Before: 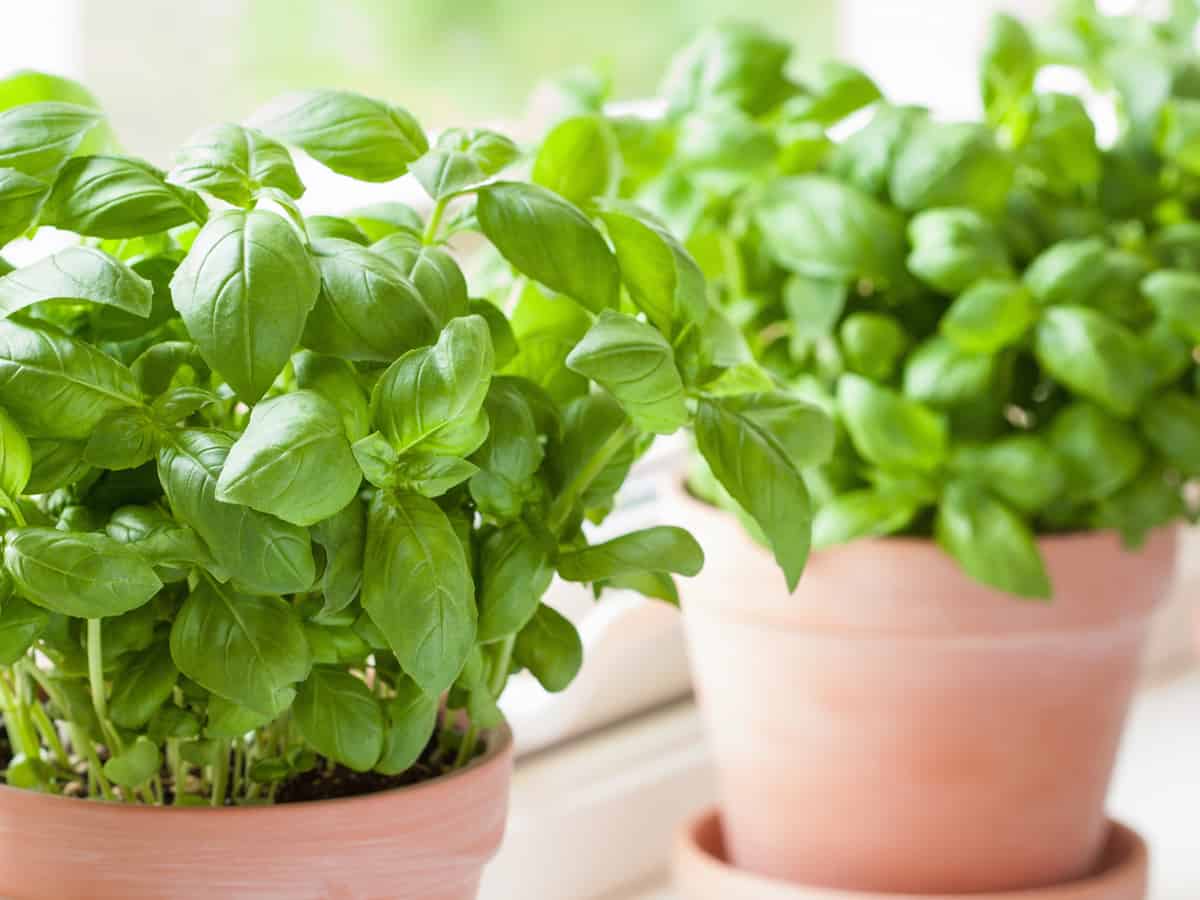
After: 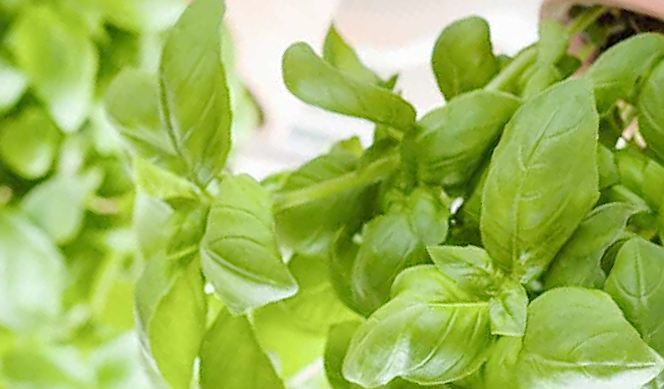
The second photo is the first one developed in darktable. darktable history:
crop and rotate: angle 147.67°, left 9.169%, top 15.674%, right 4.558%, bottom 16.969%
base curve: curves: ch0 [(0, 0) (0.158, 0.273) (0.879, 0.895) (1, 1)], preserve colors none
sharpen: on, module defaults
